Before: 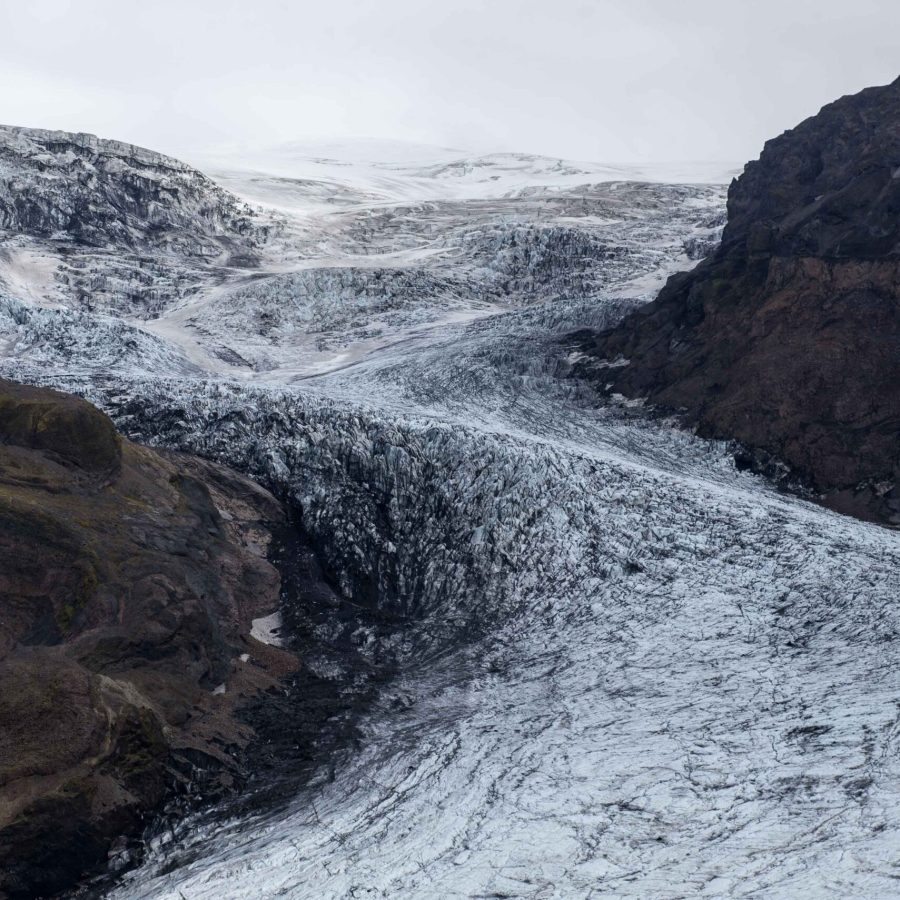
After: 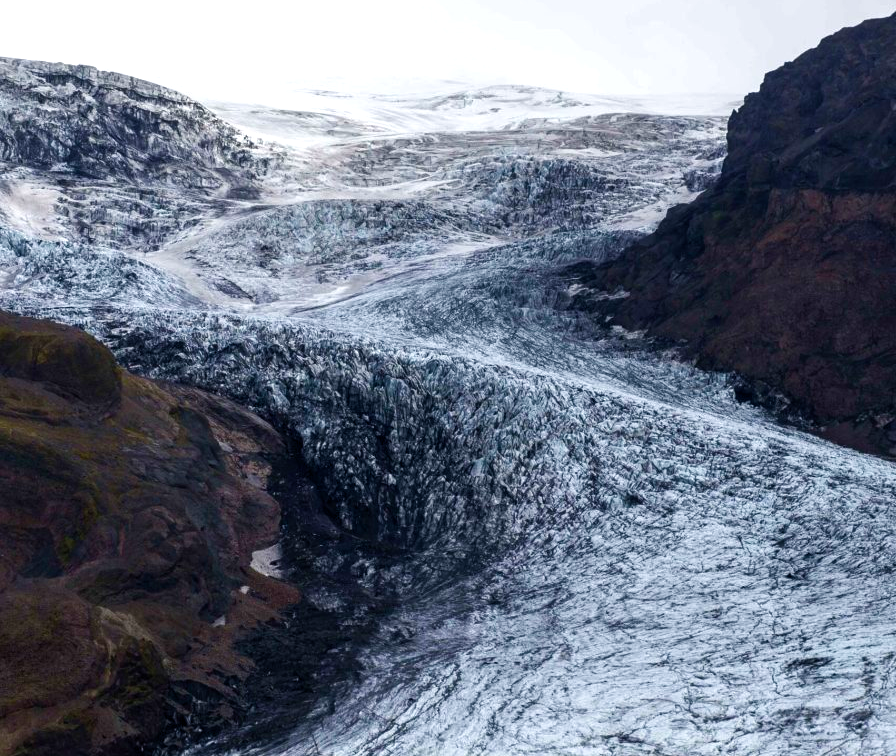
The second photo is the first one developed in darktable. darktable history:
crop: top 7.625%, bottom 8.027%
color balance rgb: perceptual saturation grading › highlights -29.58%, perceptual saturation grading › mid-tones 29.47%, perceptual saturation grading › shadows 59.73%, perceptual brilliance grading › global brilliance -17.79%, perceptual brilliance grading › highlights 28.73%, global vibrance 15.44%
velvia: on, module defaults
